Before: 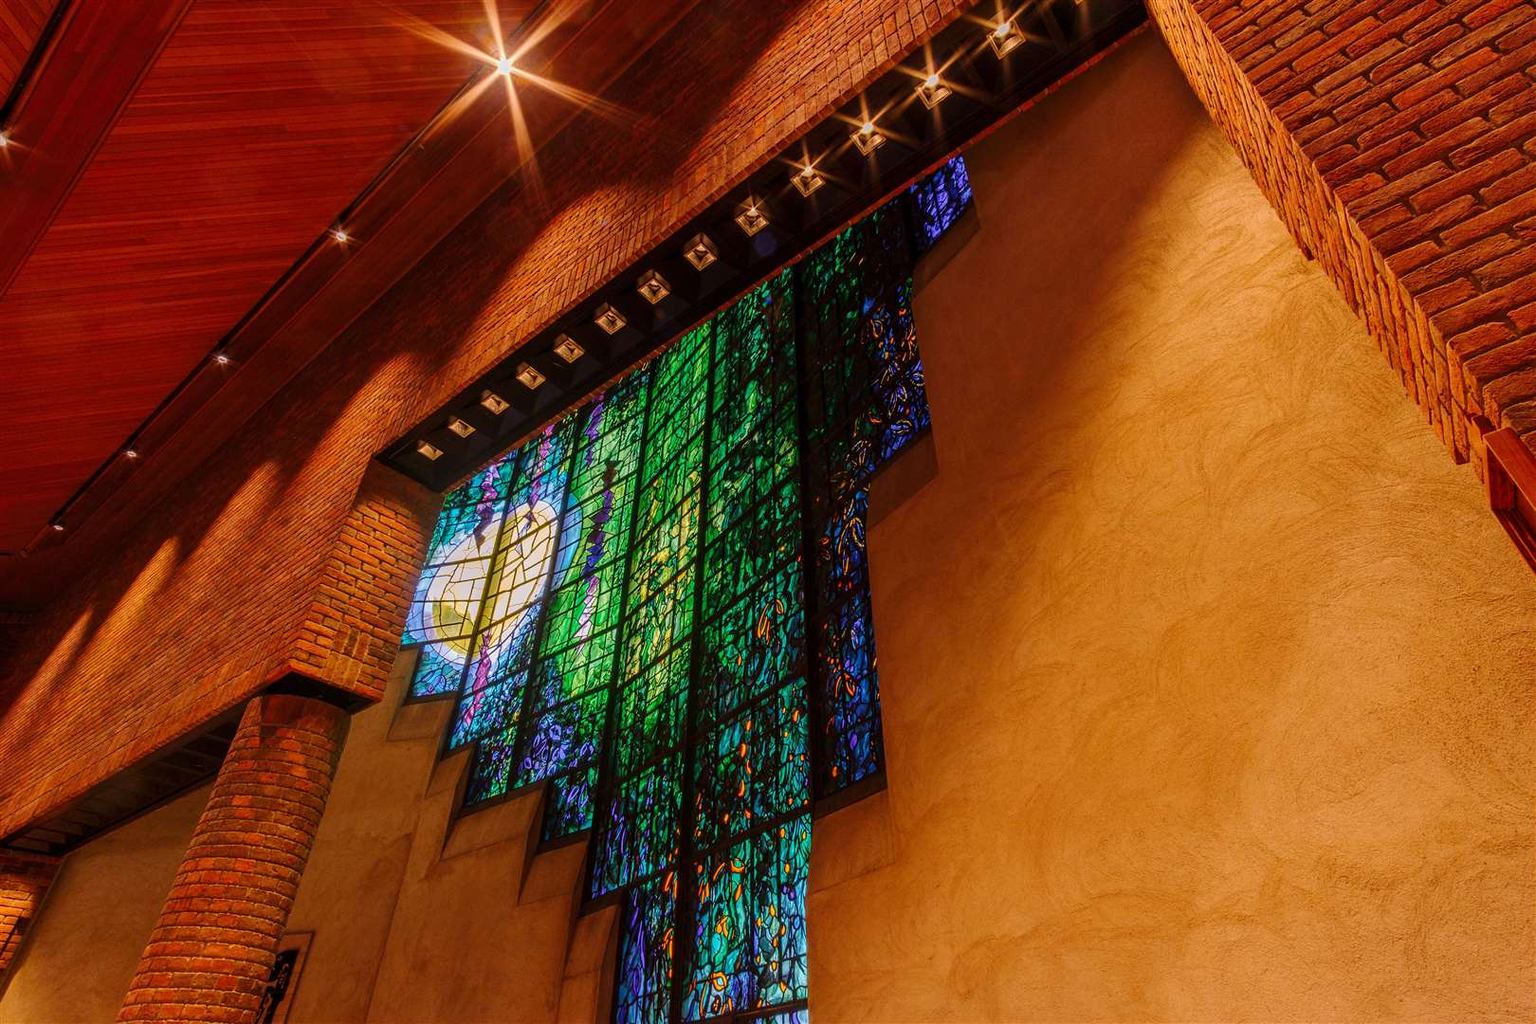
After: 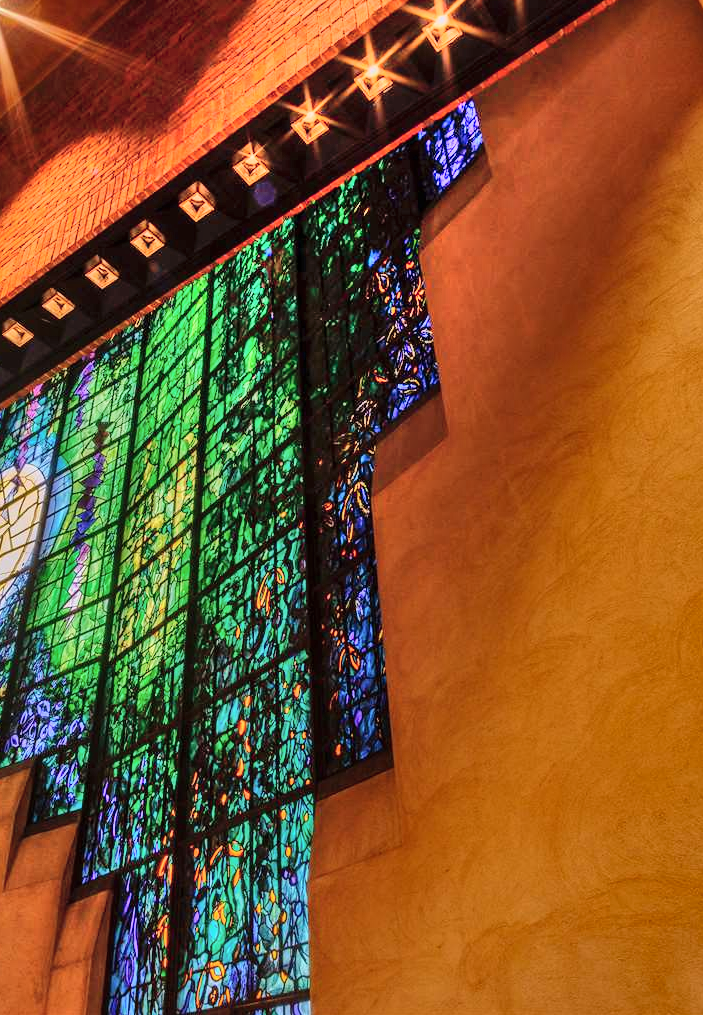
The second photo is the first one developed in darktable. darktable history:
shadows and highlights: radius 124.13, shadows 99.34, white point adjustment -2.9, highlights -98.59, soften with gaussian
crop: left 33.458%, top 5.984%, right 23.136%
